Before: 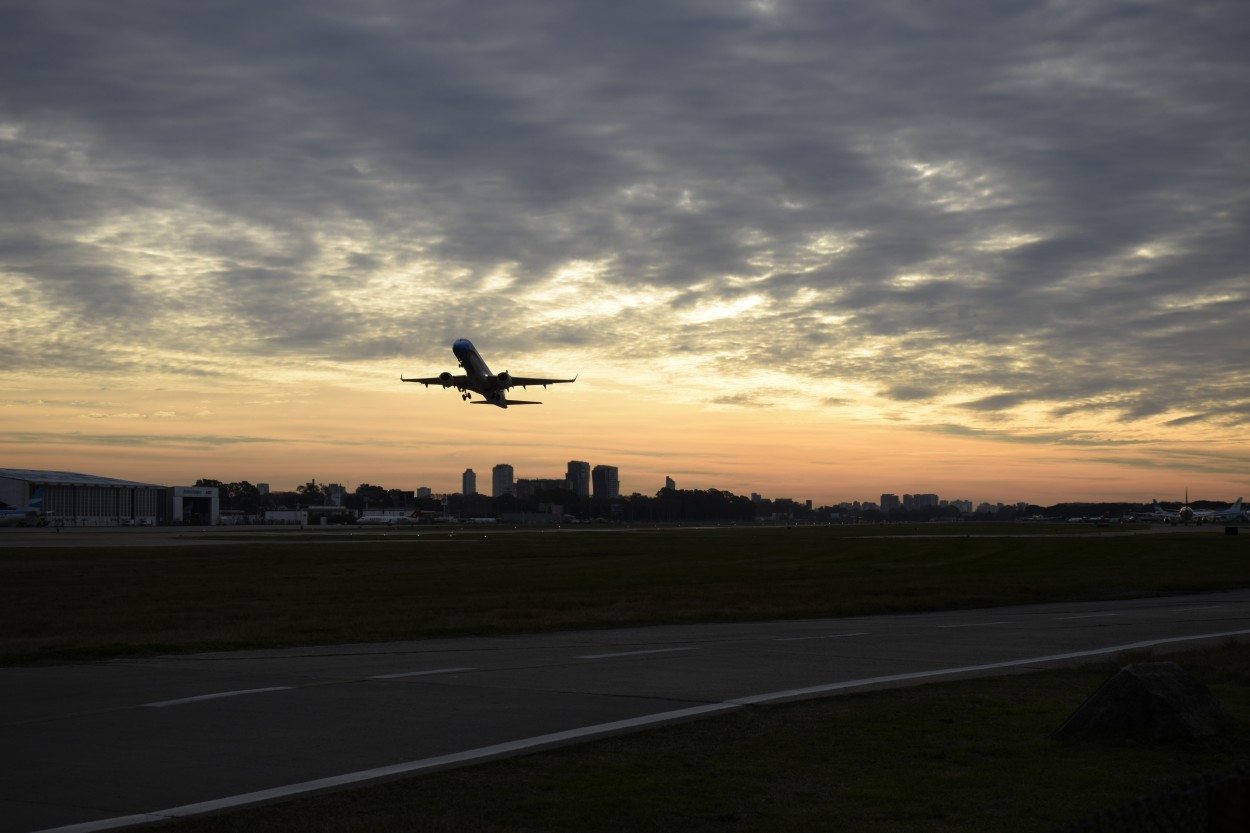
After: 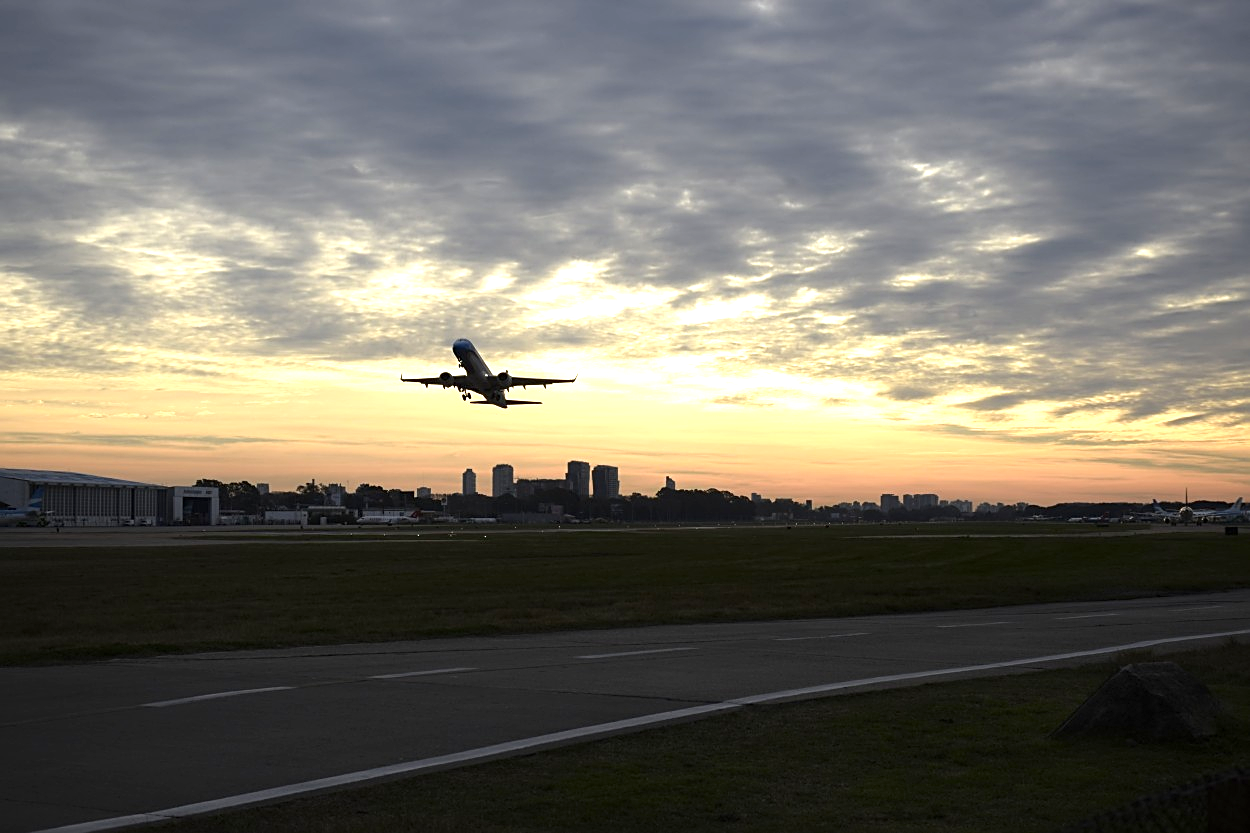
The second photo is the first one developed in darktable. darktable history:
sharpen: on, module defaults
exposure: exposure 0.782 EV, compensate highlight preservation false
